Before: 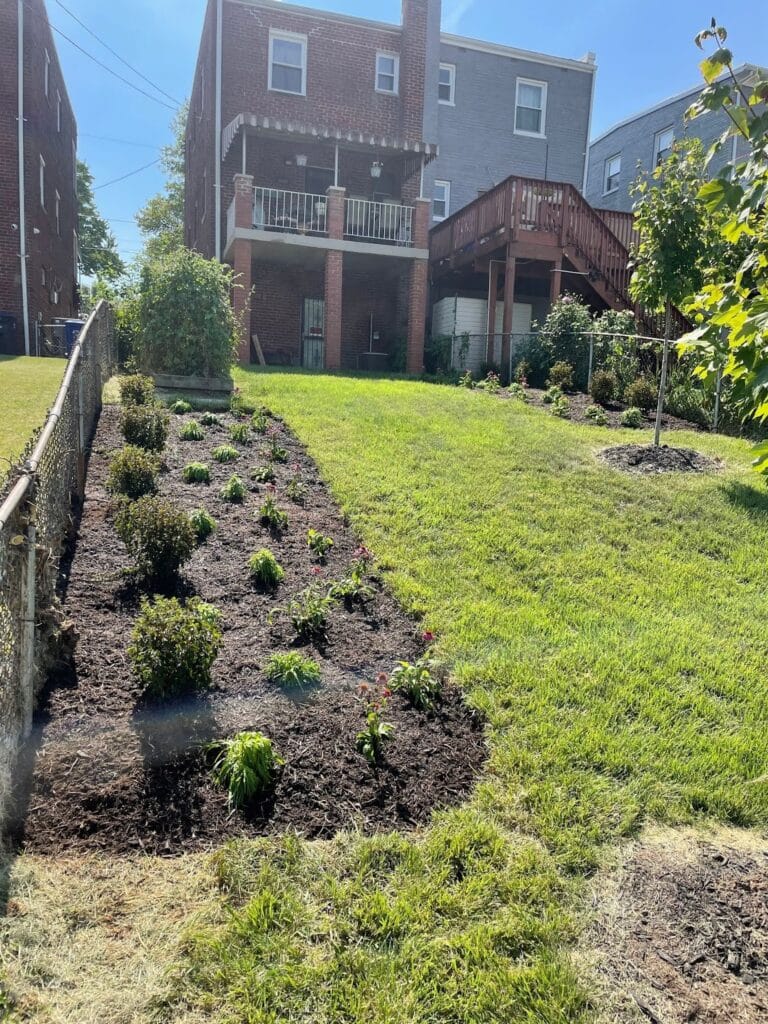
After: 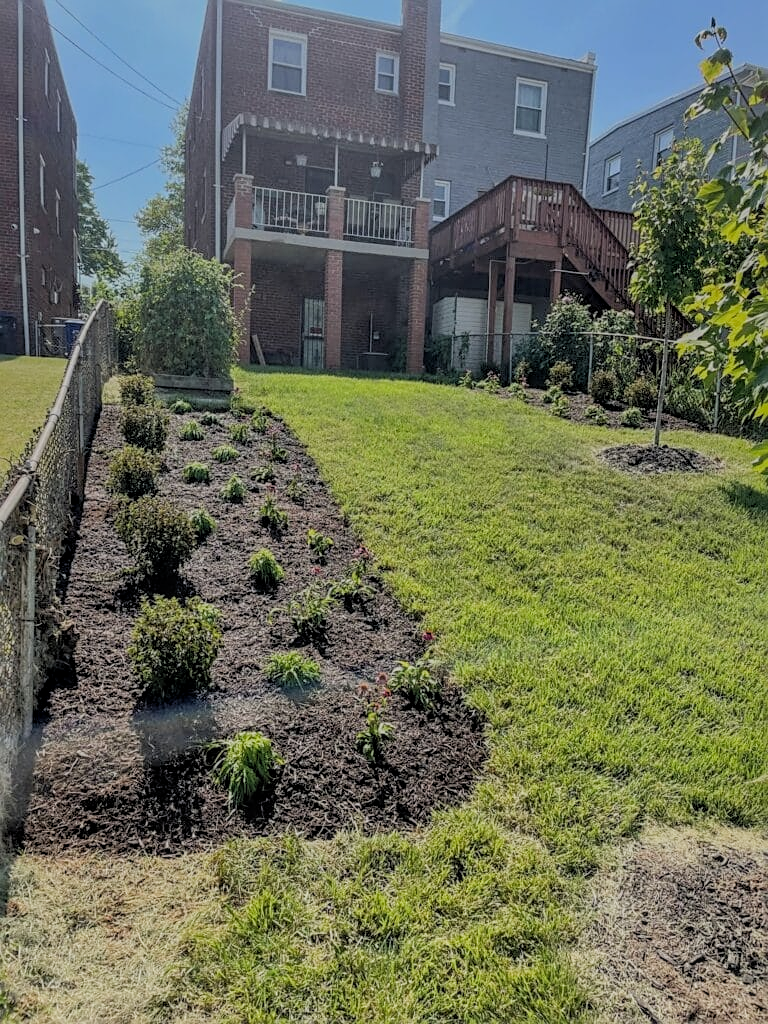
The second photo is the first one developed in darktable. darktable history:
sharpen: on, module defaults
local contrast: highlights 0%, shadows 0%, detail 133%
shadows and highlights: on, module defaults
exposure: black level correction -0.005, exposure 0.054 EV, compensate highlight preservation false
filmic rgb: middle gray luminance 18.42%, black relative exposure -9 EV, white relative exposure 3.75 EV, threshold 6 EV, target black luminance 0%, hardness 4.85, latitude 67.35%, contrast 0.955, highlights saturation mix 20%, shadows ↔ highlights balance 21.36%, add noise in highlights 0, preserve chrominance luminance Y, color science v3 (2019), use custom middle-gray values true, iterations of high-quality reconstruction 0, contrast in highlights soft, enable highlight reconstruction true
graduated density: rotation 5.63°, offset 76.9
